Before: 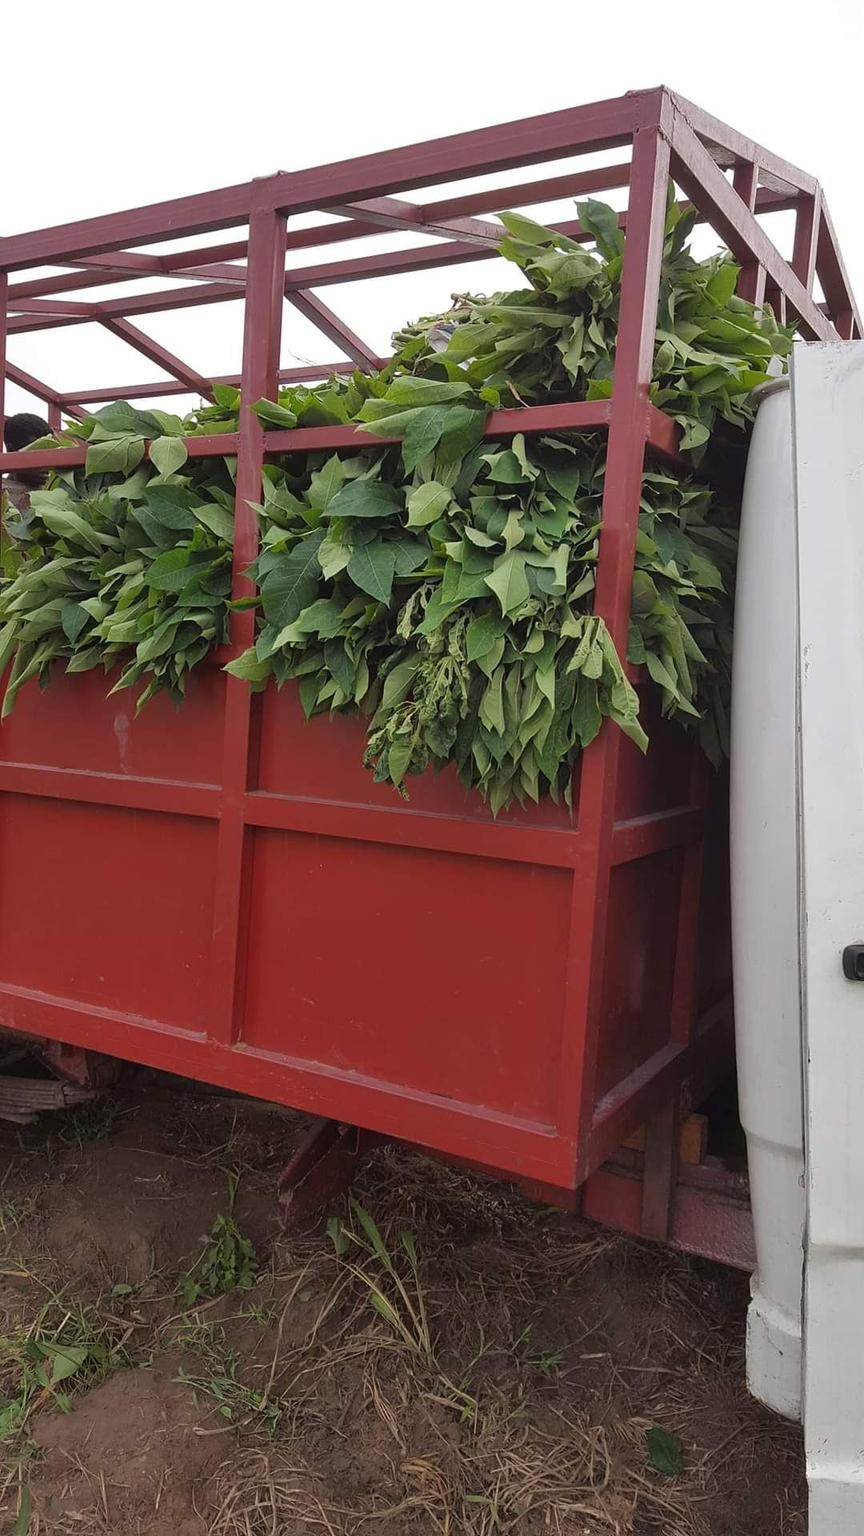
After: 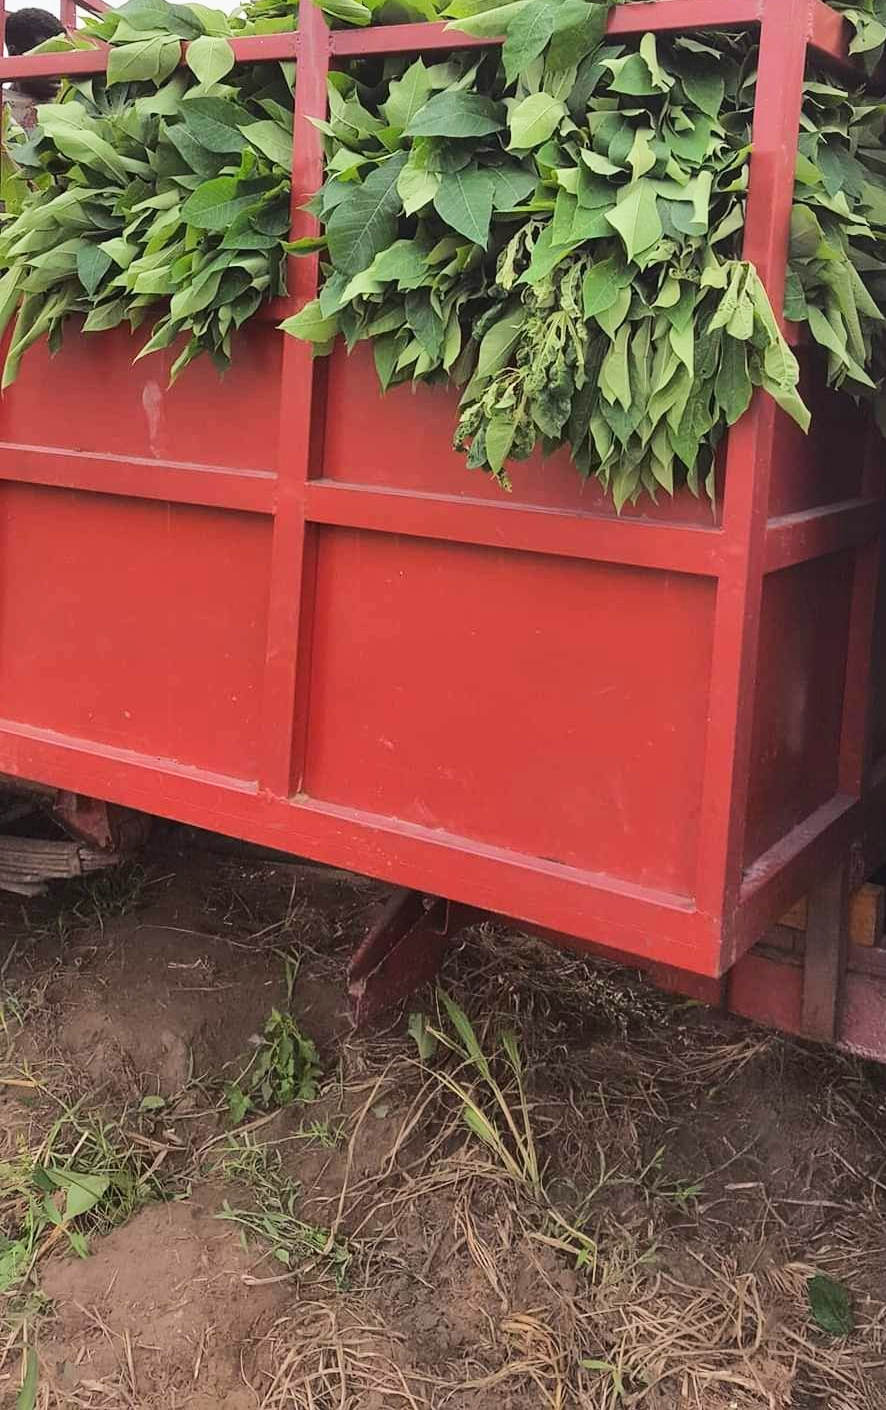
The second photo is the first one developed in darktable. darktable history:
base curve: curves: ch0 [(0, 0) (0.025, 0.046) (0.112, 0.277) (0.467, 0.74) (0.814, 0.929) (1, 0.942)]
crop: top 26.531%, right 17.959%
